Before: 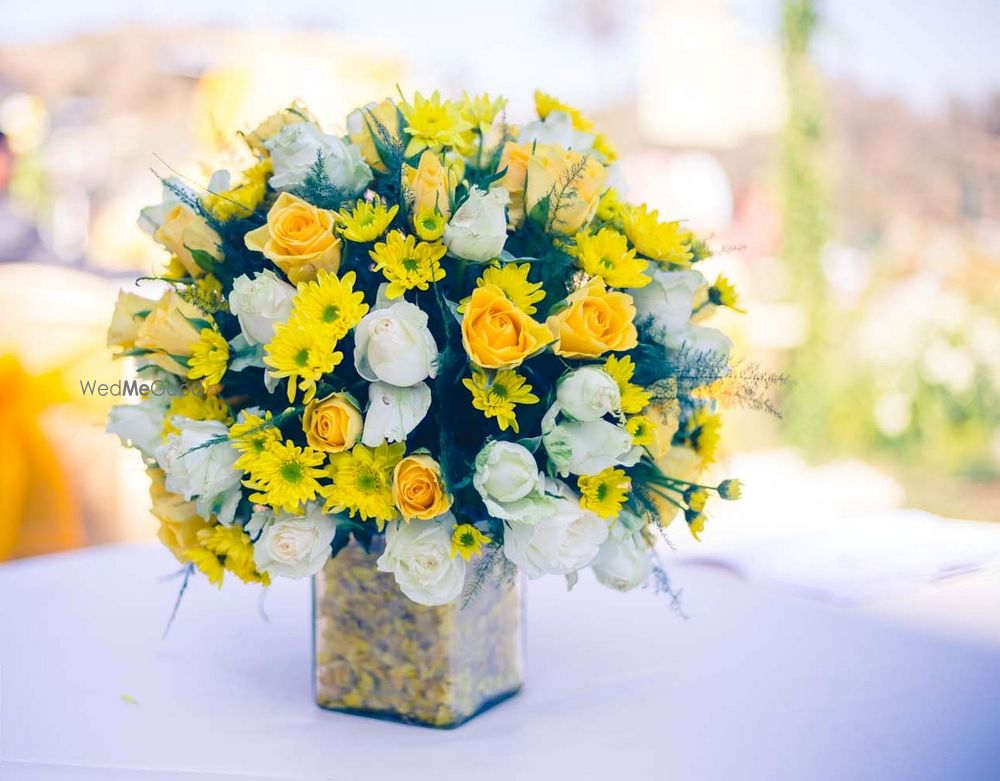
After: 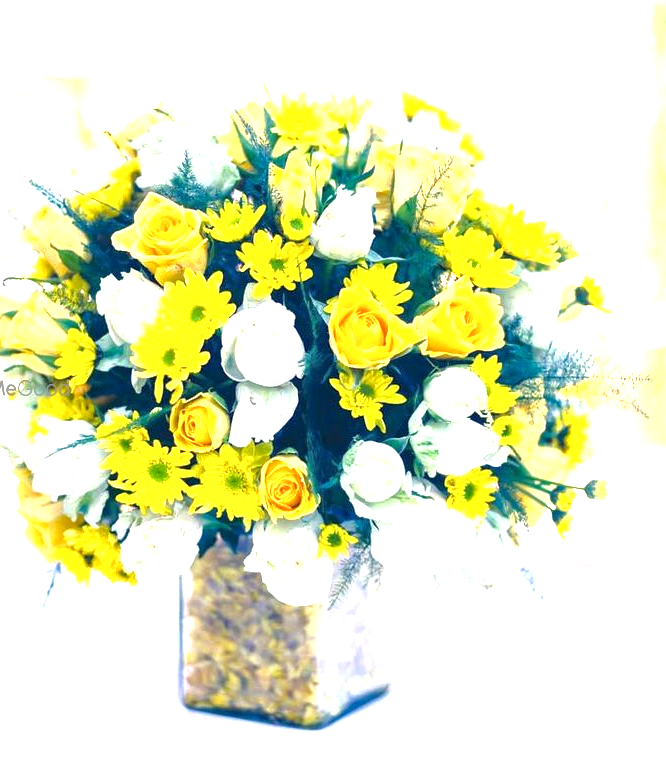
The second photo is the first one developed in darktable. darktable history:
crop and rotate: left 13.342%, right 19.991%
exposure: exposure 1.16 EV, compensate exposure bias true, compensate highlight preservation false
local contrast: mode bilateral grid, contrast 20, coarseness 50, detail 161%, midtone range 0.2
